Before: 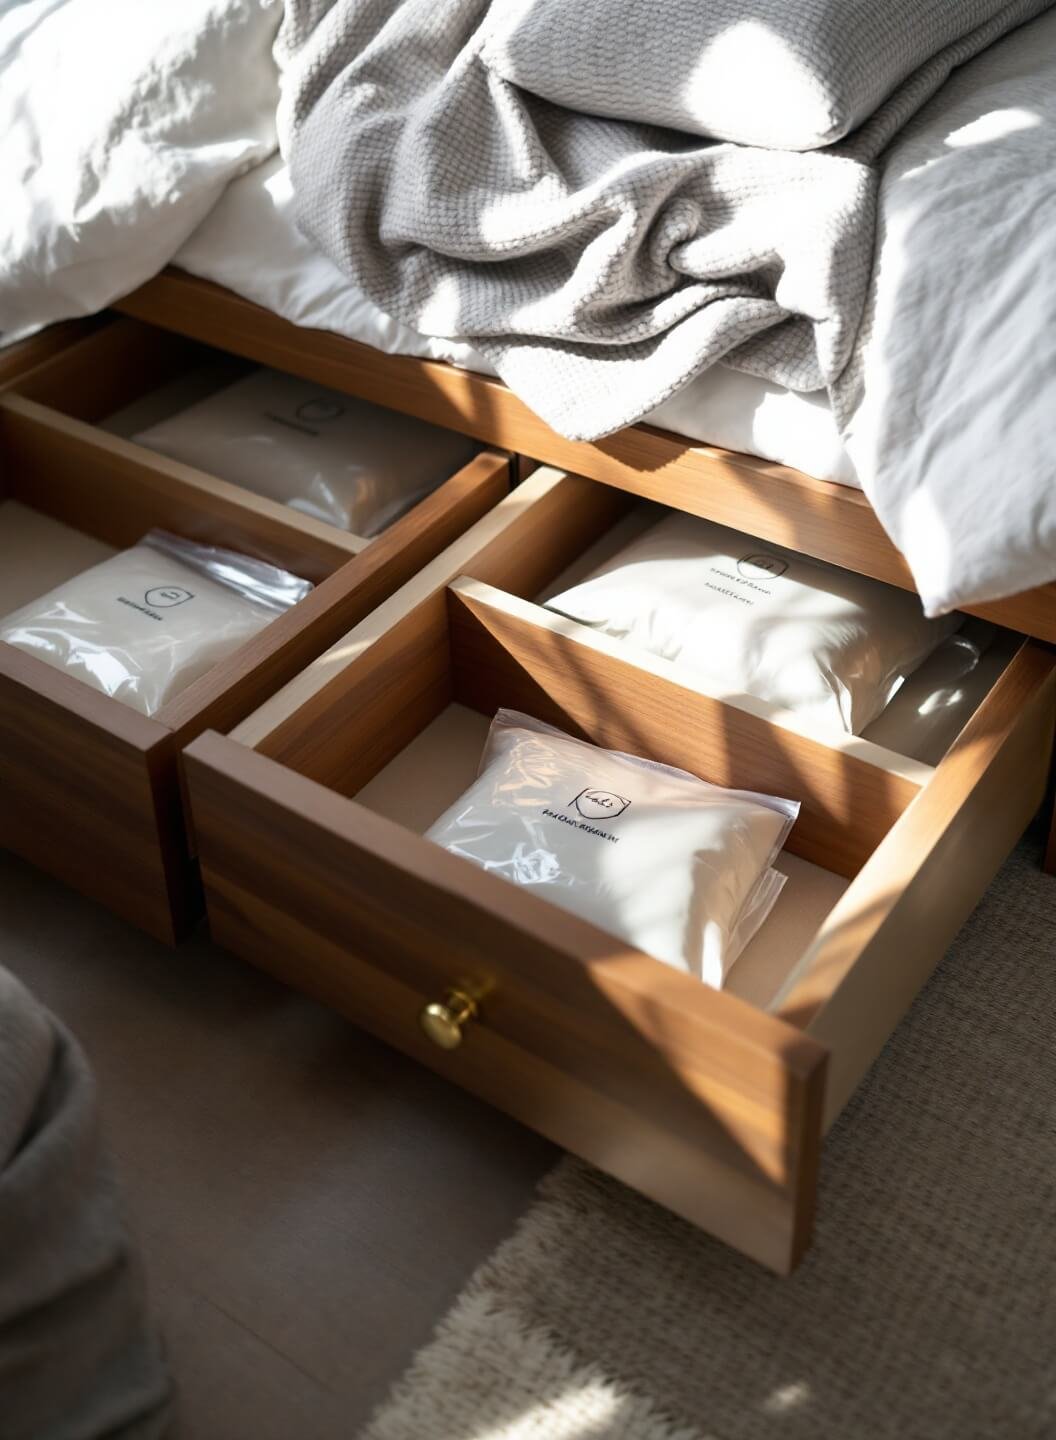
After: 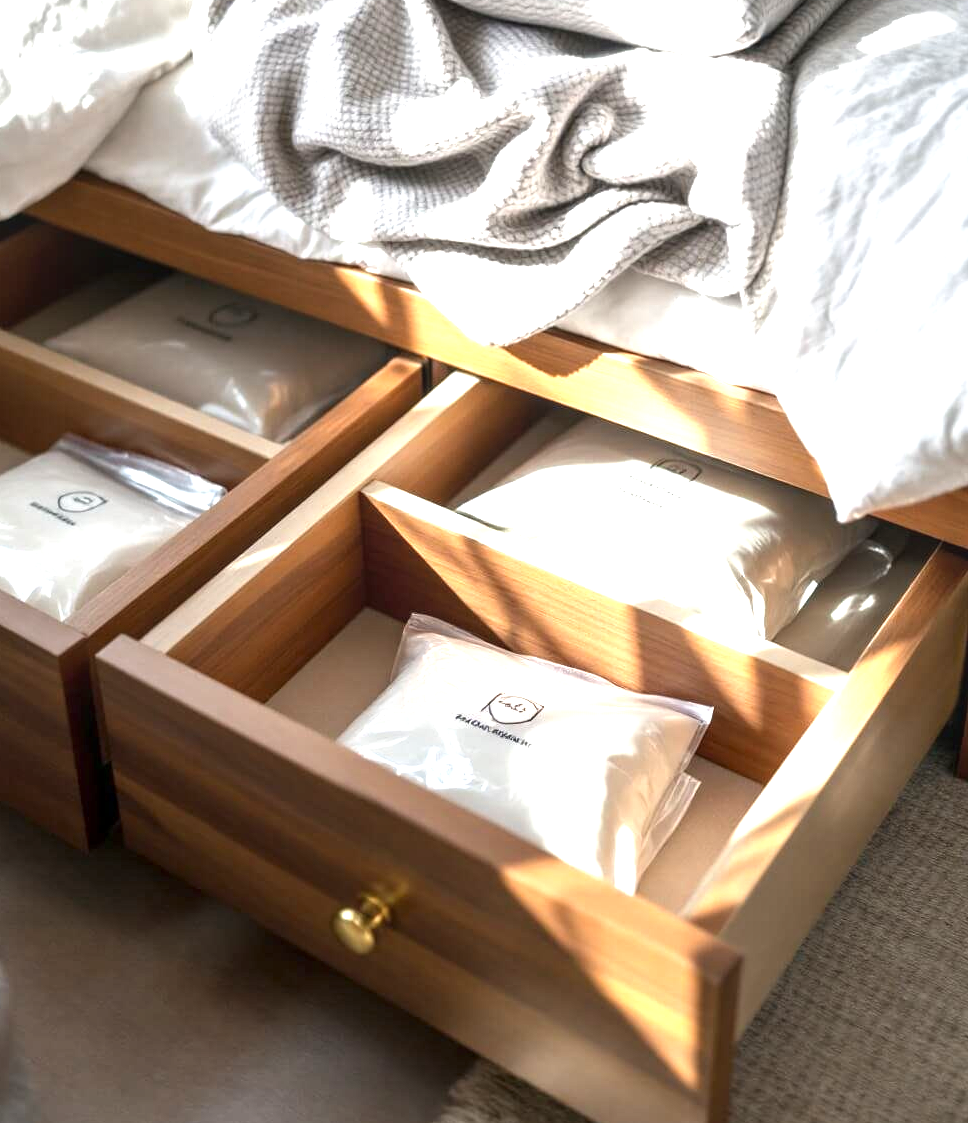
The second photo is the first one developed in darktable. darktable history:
local contrast: on, module defaults
crop: left 8.269%, top 6.624%, bottom 15.384%
exposure: black level correction 0, exposure 1.123 EV, compensate highlight preservation false
